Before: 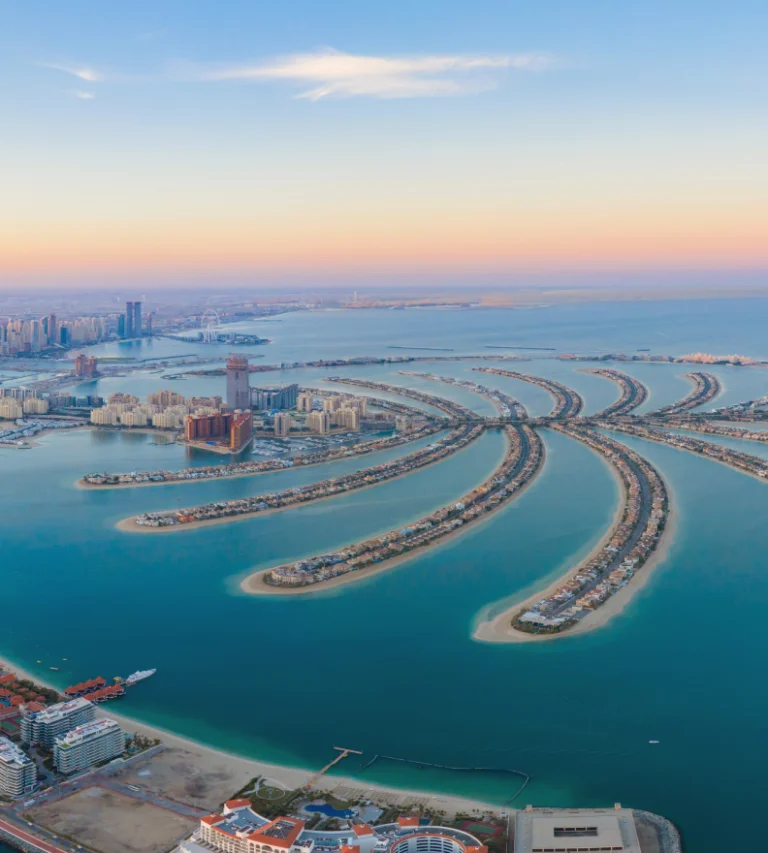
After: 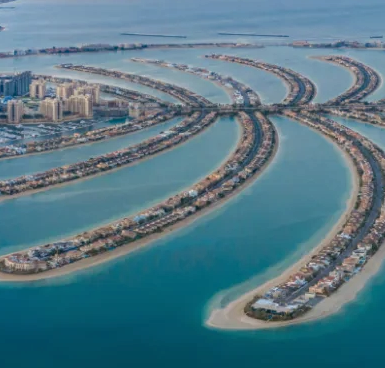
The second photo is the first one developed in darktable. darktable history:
crop: left 34.816%, top 36.719%, right 15.05%, bottom 20.089%
local contrast: detail 130%
shadows and highlights: shadows 17.57, highlights -85.06, soften with gaussian
